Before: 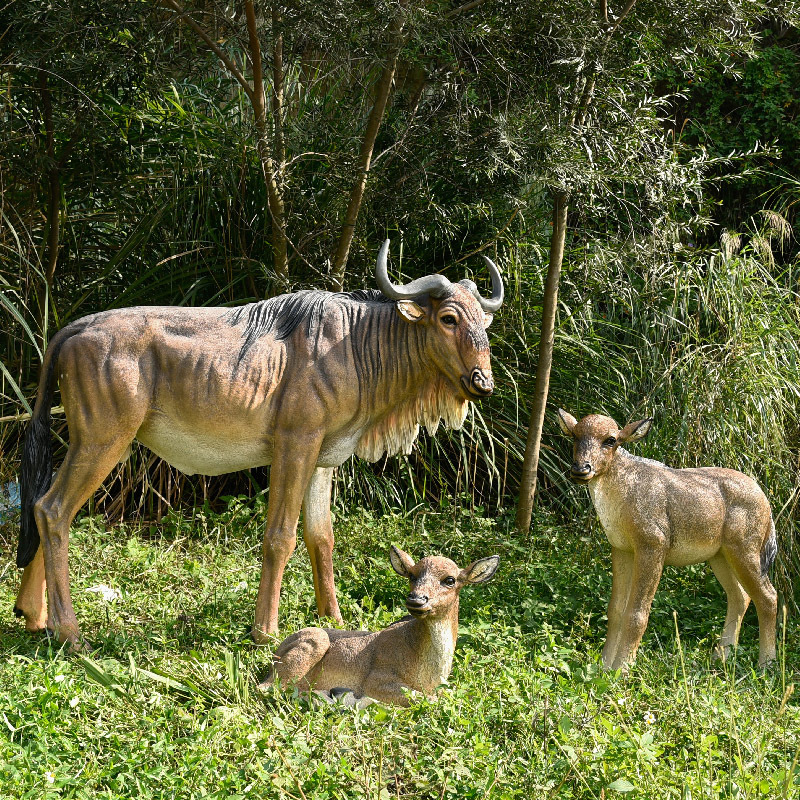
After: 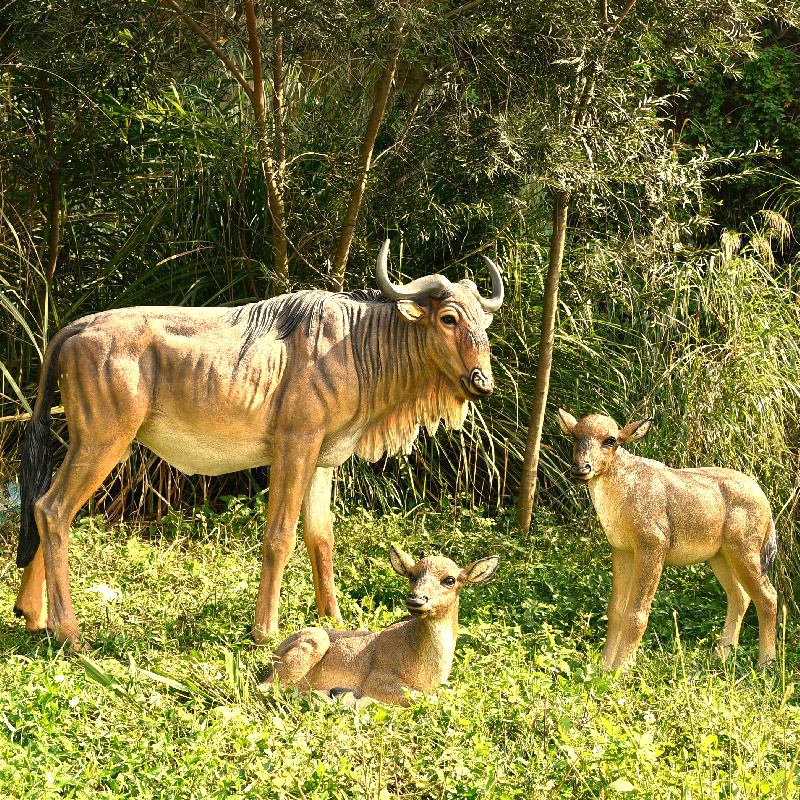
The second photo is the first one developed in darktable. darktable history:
white balance: red 1.123, blue 0.83
exposure: black level correction 0, exposure 0.7 EV, compensate exposure bias true, compensate highlight preservation false
